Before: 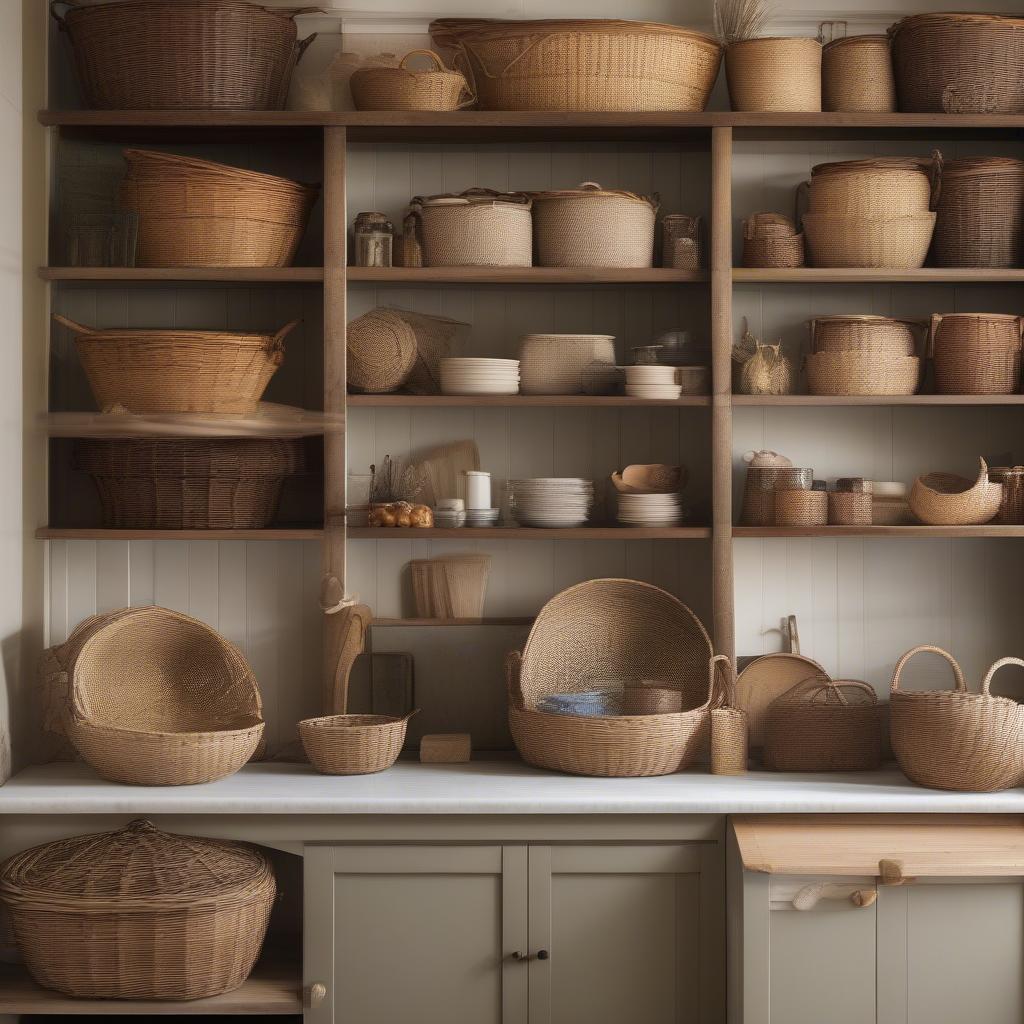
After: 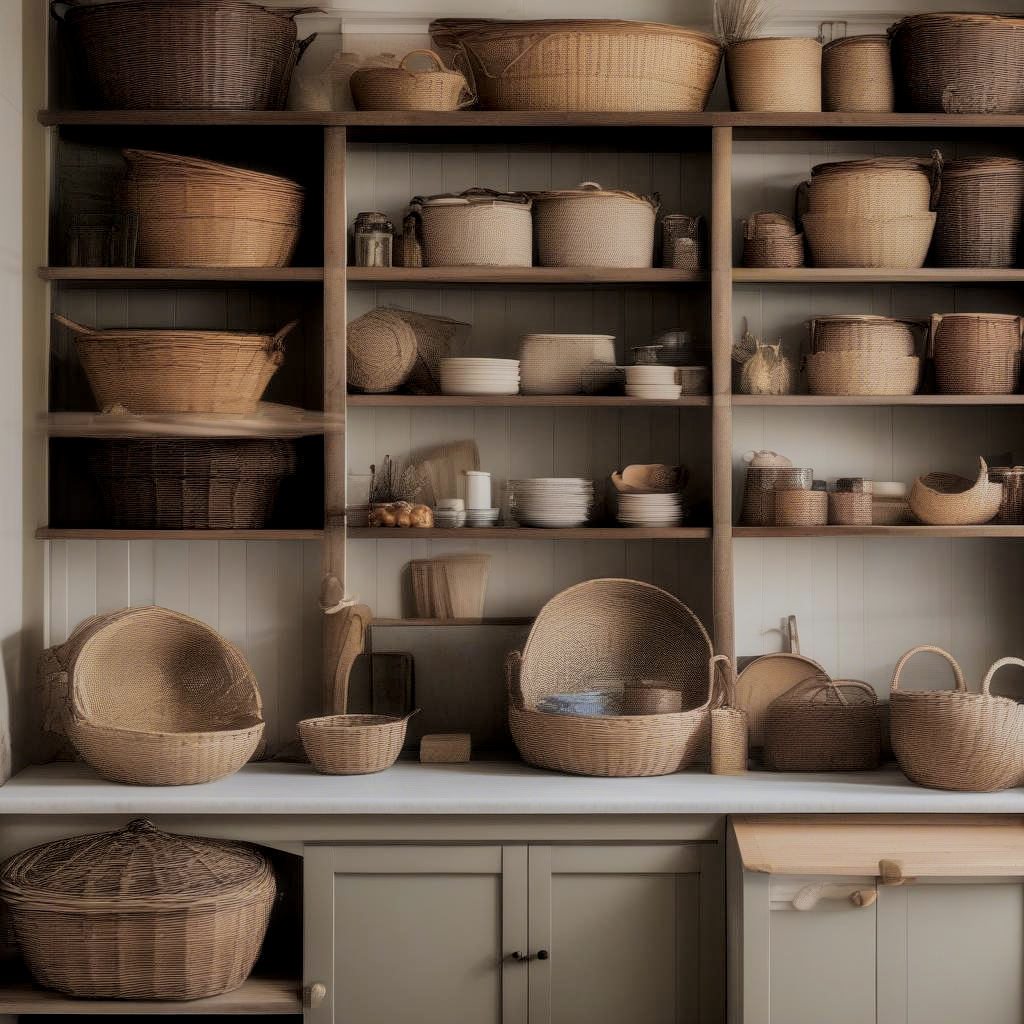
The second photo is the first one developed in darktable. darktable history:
haze removal: strength -0.09, adaptive false
local contrast: on, module defaults
filmic rgb: black relative exposure -6.15 EV, white relative exposure 6.96 EV, hardness 2.23, color science v6 (2022)
